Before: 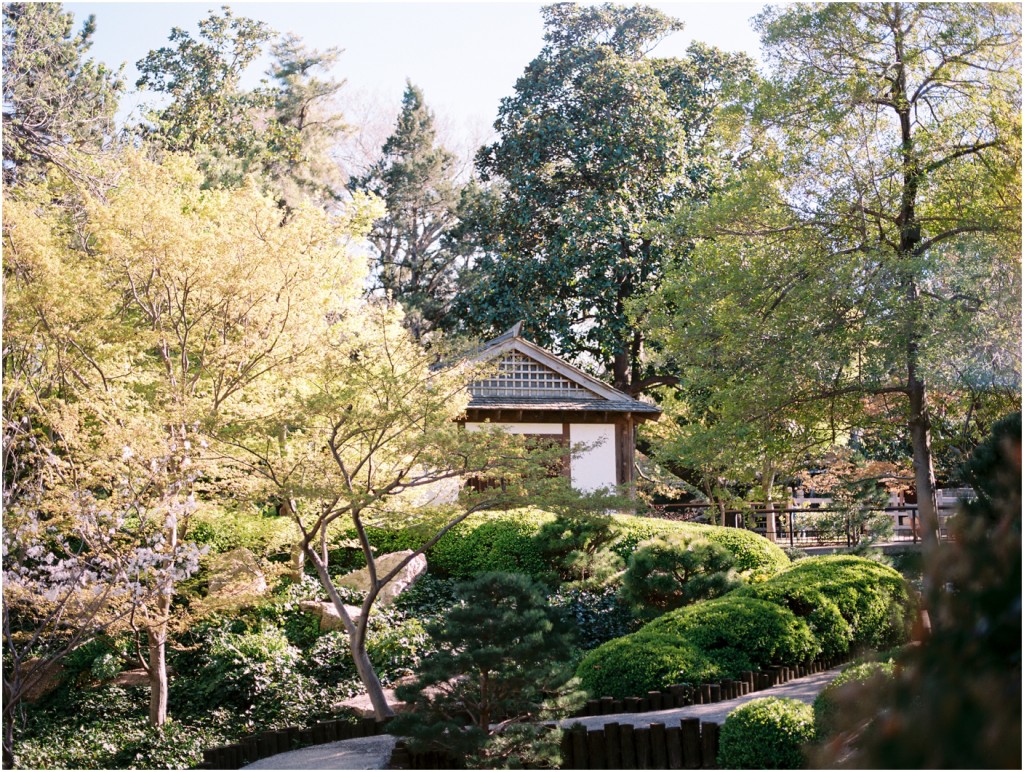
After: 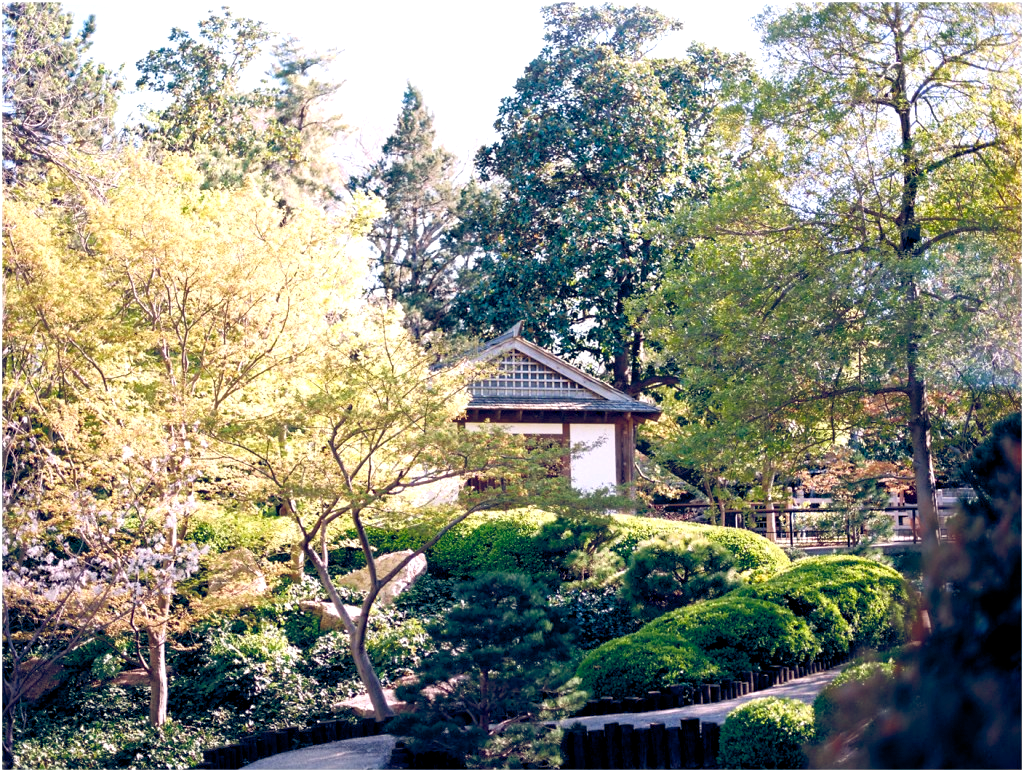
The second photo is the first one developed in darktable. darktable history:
color balance rgb: global offset › luminance -0.278%, global offset › chroma 0.319%, global offset › hue 258.62°, perceptual saturation grading › global saturation 20%, perceptual saturation grading › highlights -24.961%, perceptual saturation grading › shadows 25.351%, perceptual brilliance grading › global brilliance 11.534%, global vibrance 20%
